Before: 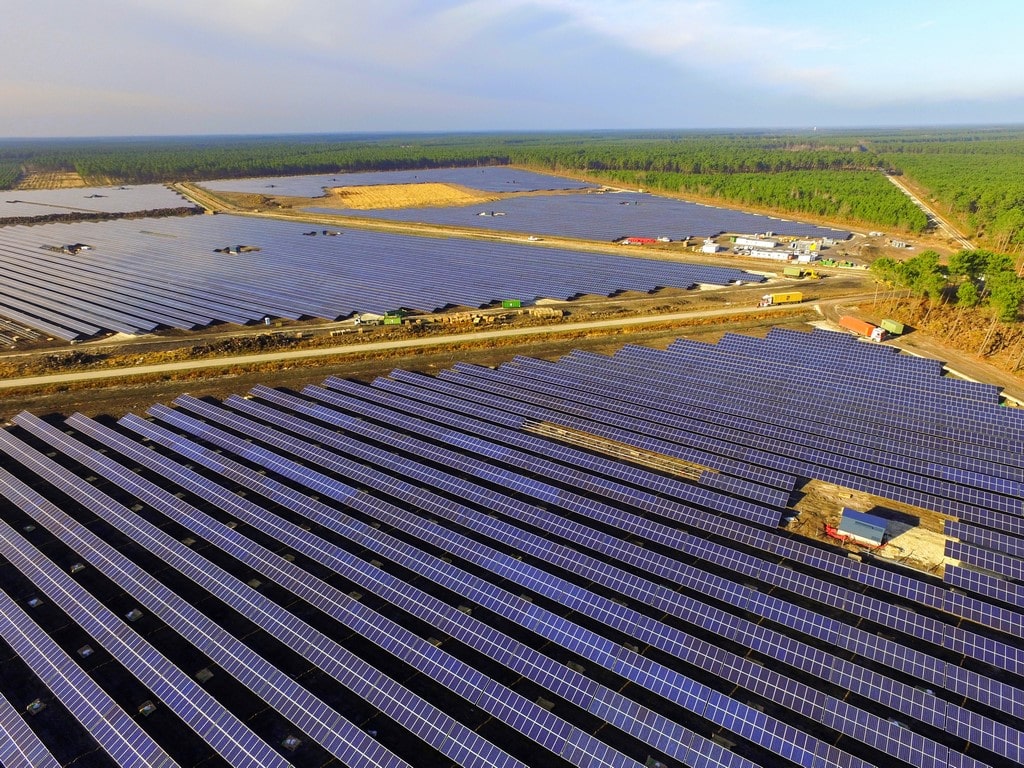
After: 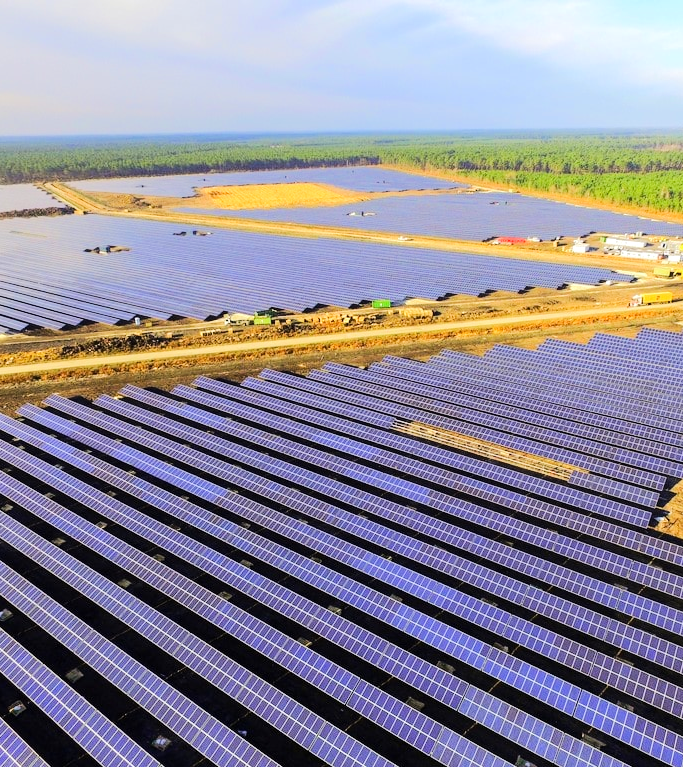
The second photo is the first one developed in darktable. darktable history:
tone equalizer: -7 EV 0.146 EV, -6 EV 0.614 EV, -5 EV 1.14 EV, -4 EV 1.37 EV, -3 EV 1.13 EV, -2 EV 0.6 EV, -1 EV 0.149 EV, edges refinement/feathering 500, mask exposure compensation -1.57 EV, preserve details no
crop and rotate: left 12.696%, right 20.561%
